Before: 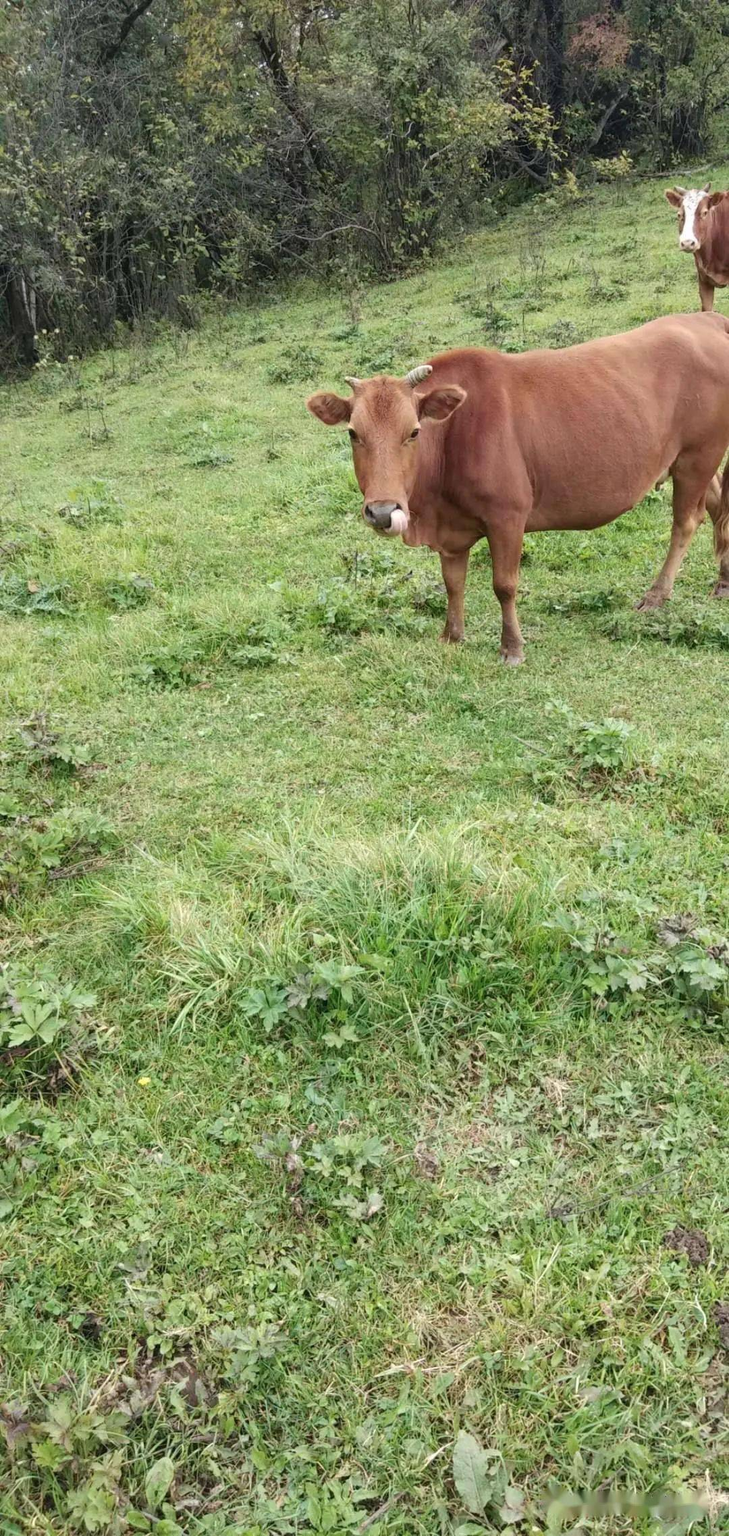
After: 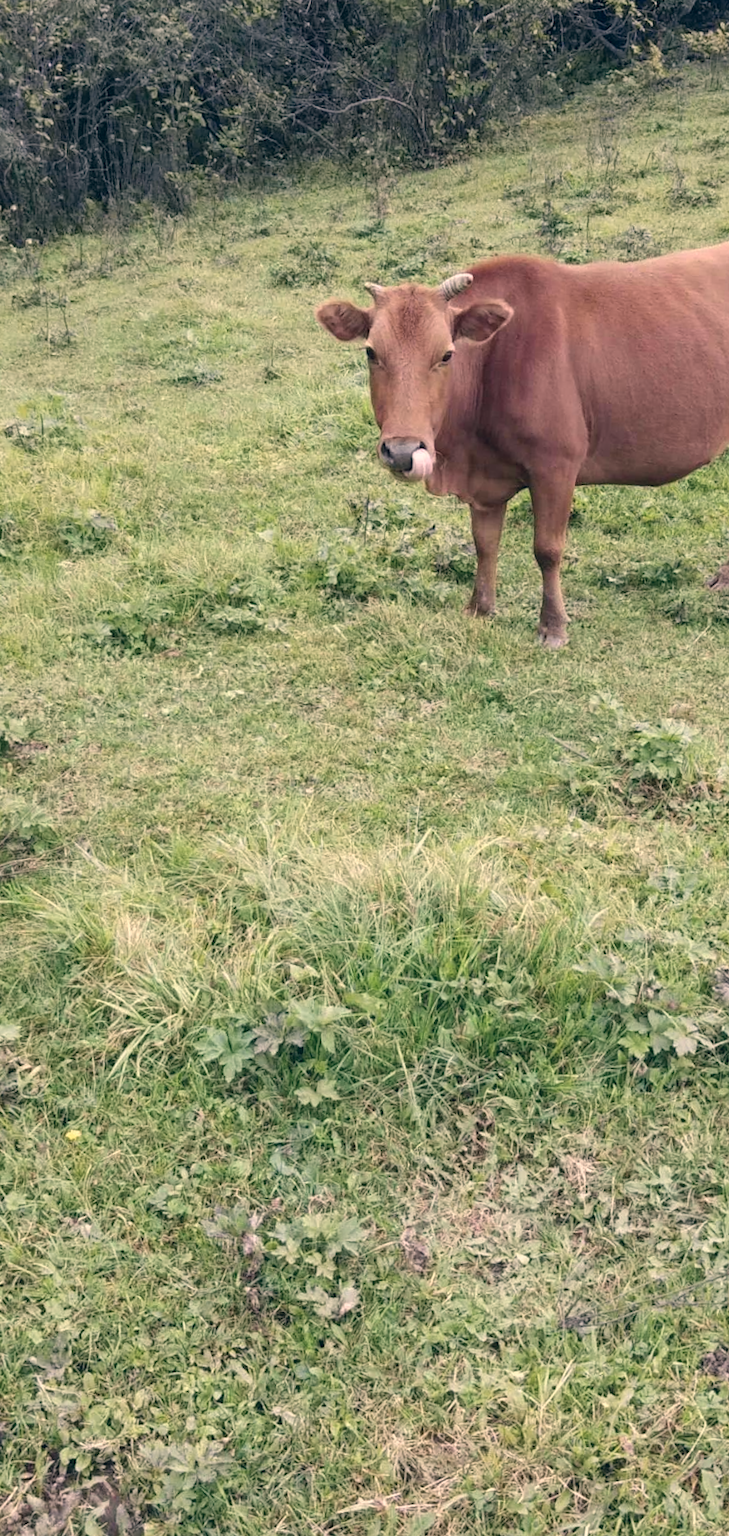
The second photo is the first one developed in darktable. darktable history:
crop and rotate: angle -2.98°, left 5.156%, top 5.206%, right 4.694%, bottom 4.655%
color correction: highlights a* 13.85, highlights b* 5.97, shadows a* -6.05, shadows b* -15.58, saturation 0.865
